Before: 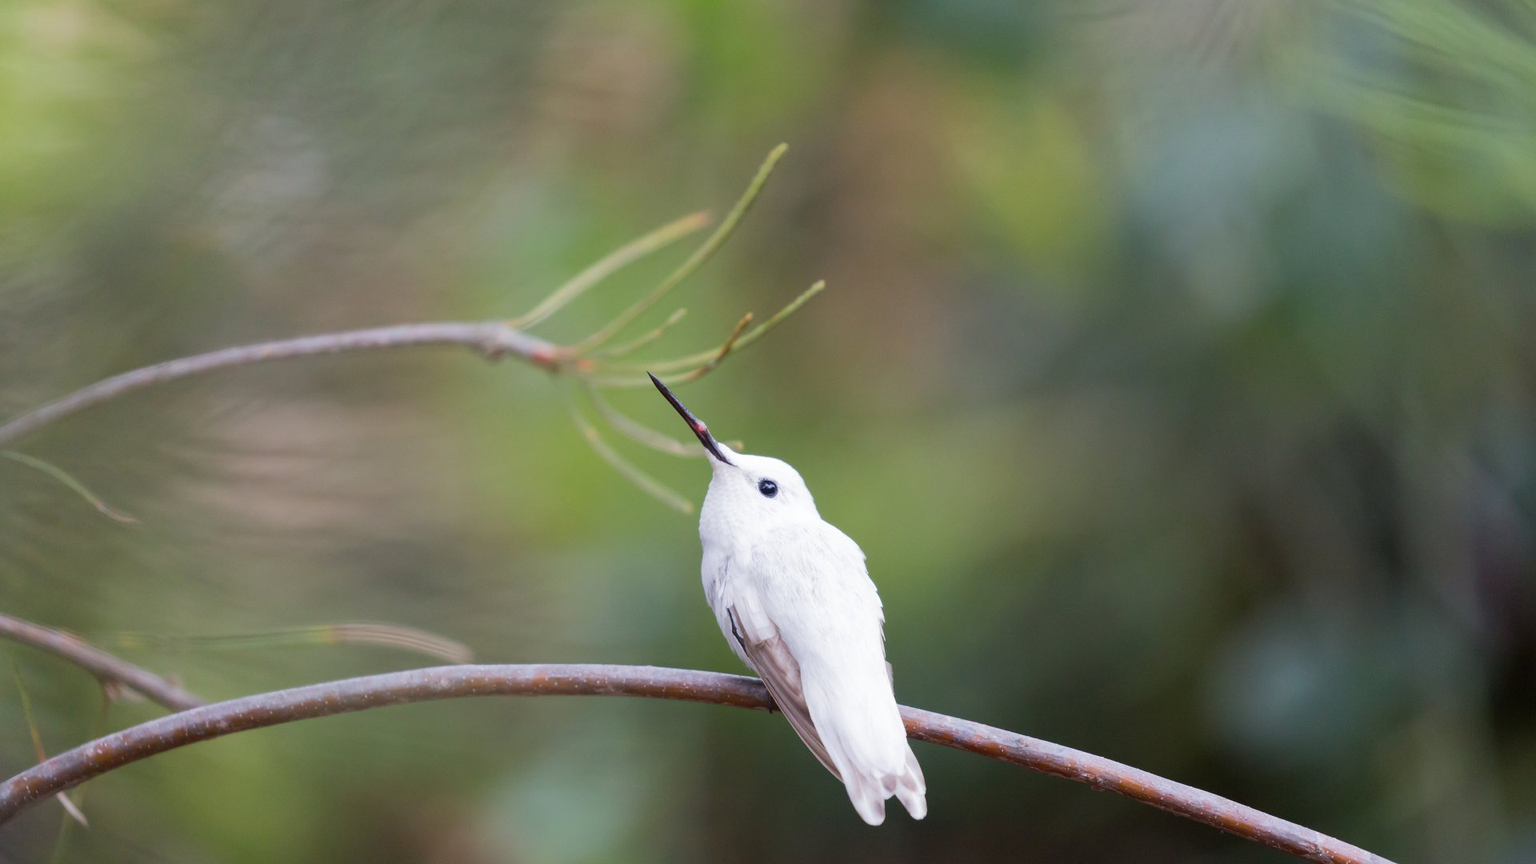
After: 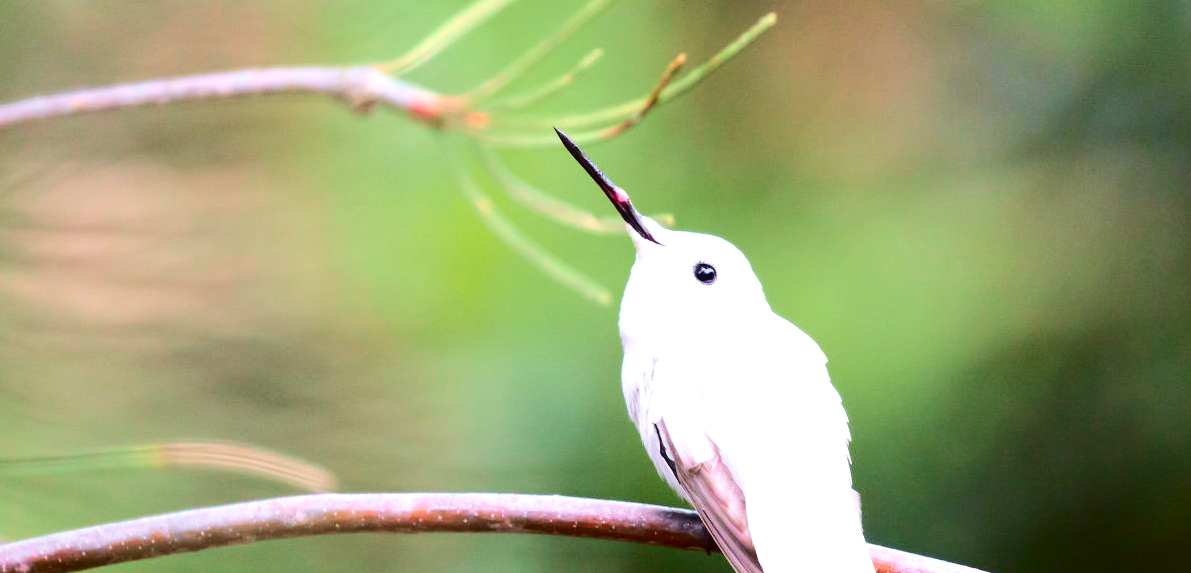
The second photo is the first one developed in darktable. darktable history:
tone equalizer: -8 EV -1.08 EV, -7 EV -1.01 EV, -6 EV -0.867 EV, -5 EV -0.578 EV, -3 EV 0.578 EV, -2 EV 0.867 EV, -1 EV 1.01 EV, +0 EV 1.08 EV, edges refinement/feathering 500, mask exposure compensation -1.57 EV, preserve details no
color balance rgb: perceptual saturation grading › global saturation 25%, perceptual brilliance grading › mid-tones 10%, perceptual brilliance grading › shadows 15%, global vibrance 20%
crop: left 13.312%, top 31.28%, right 24.627%, bottom 15.582%
tone curve: curves: ch0 [(0, 0) (0.033, 0.016) (0.171, 0.127) (0.33, 0.331) (0.432, 0.475) (0.601, 0.665) (0.843, 0.876) (1, 1)]; ch1 [(0, 0) (0.339, 0.349) (0.445, 0.42) (0.476, 0.47) (0.501, 0.499) (0.516, 0.525) (0.548, 0.563) (0.584, 0.633) (0.728, 0.746) (1, 1)]; ch2 [(0, 0) (0.327, 0.324) (0.417, 0.44) (0.46, 0.453) (0.502, 0.498) (0.517, 0.524) (0.53, 0.554) (0.579, 0.599) (0.745, 0.704) (1, 1)], color space Lab, independent channels, preserve colors none
